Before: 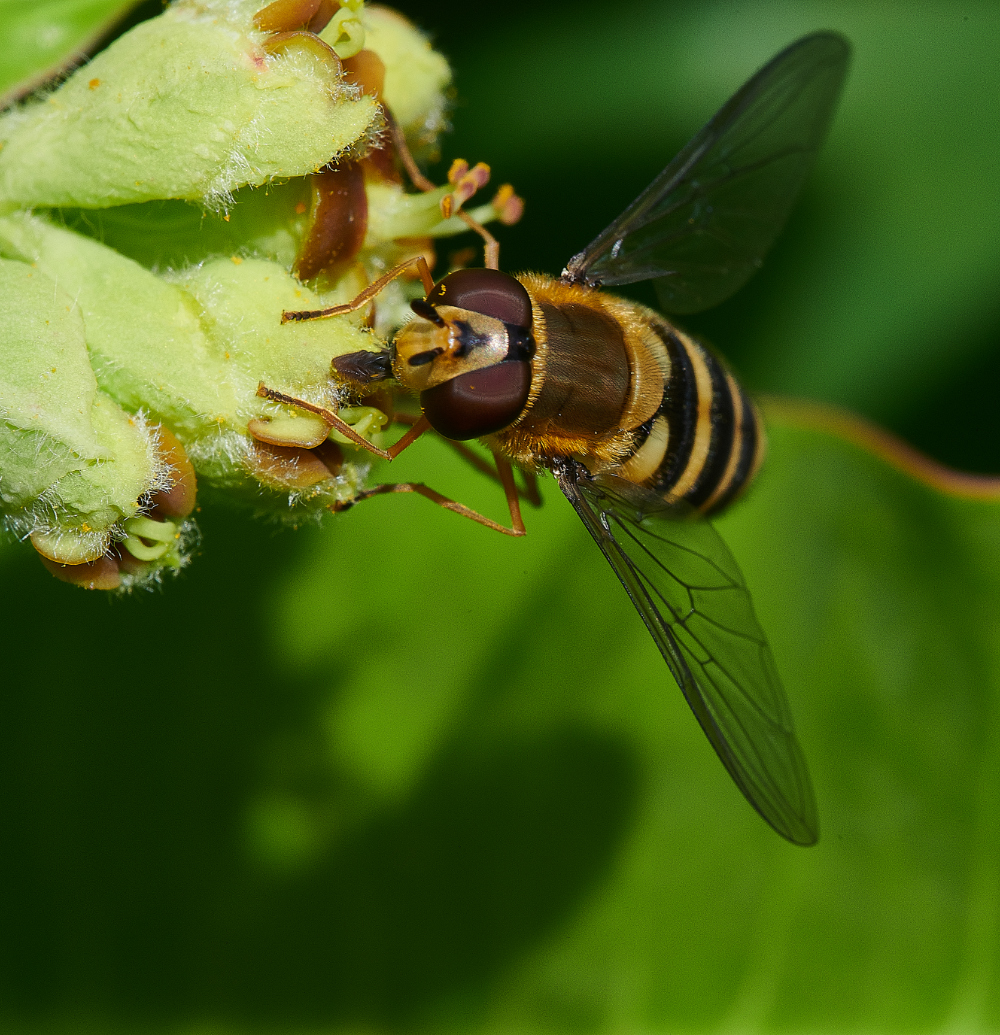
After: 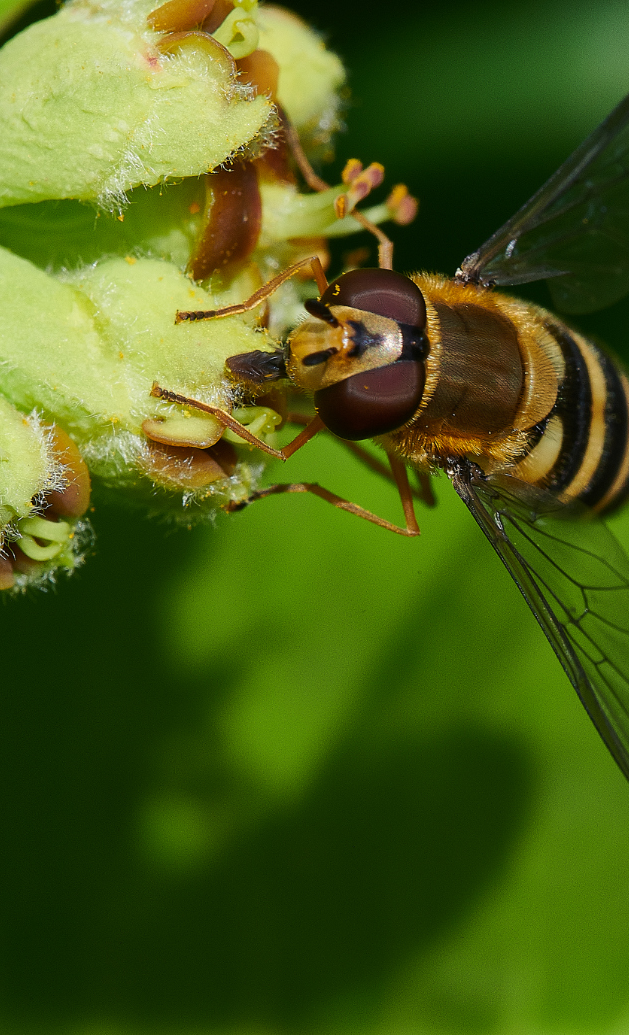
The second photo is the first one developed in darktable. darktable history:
crop: left 10.686%, right 26.385%
